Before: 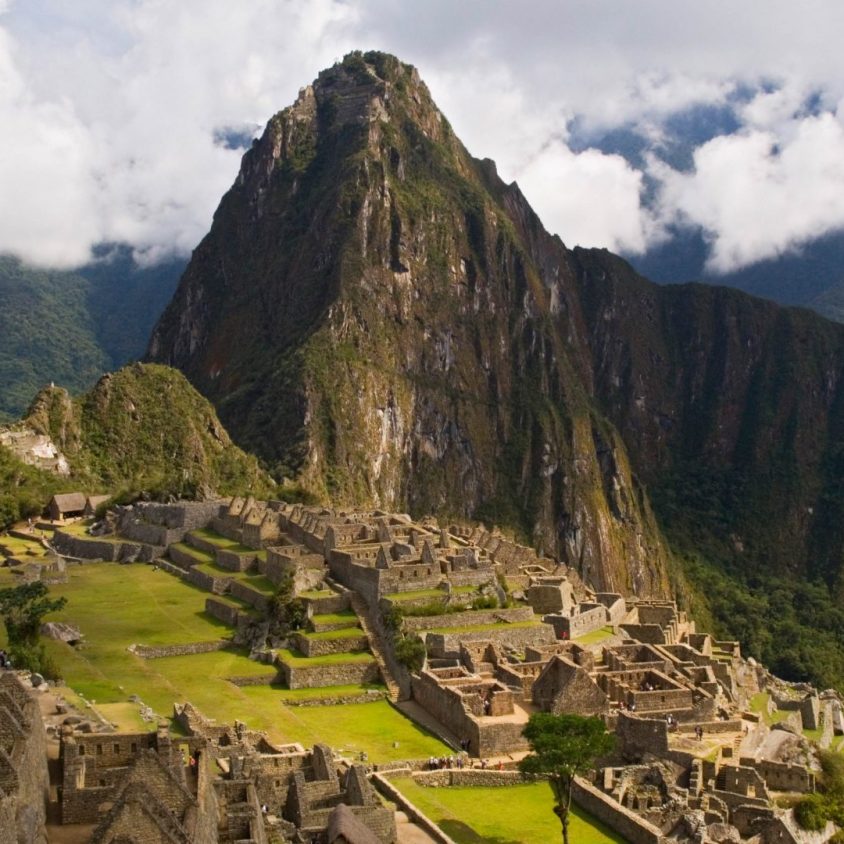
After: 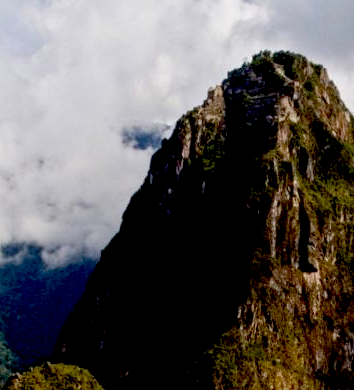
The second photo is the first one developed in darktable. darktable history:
crop and rotate: left 10.817%, top 0.062%, right 47.194%, bottom 53.626%
local contrast: detail 130%
exposure: black level correction 0.056, compensate highlight preservation false
